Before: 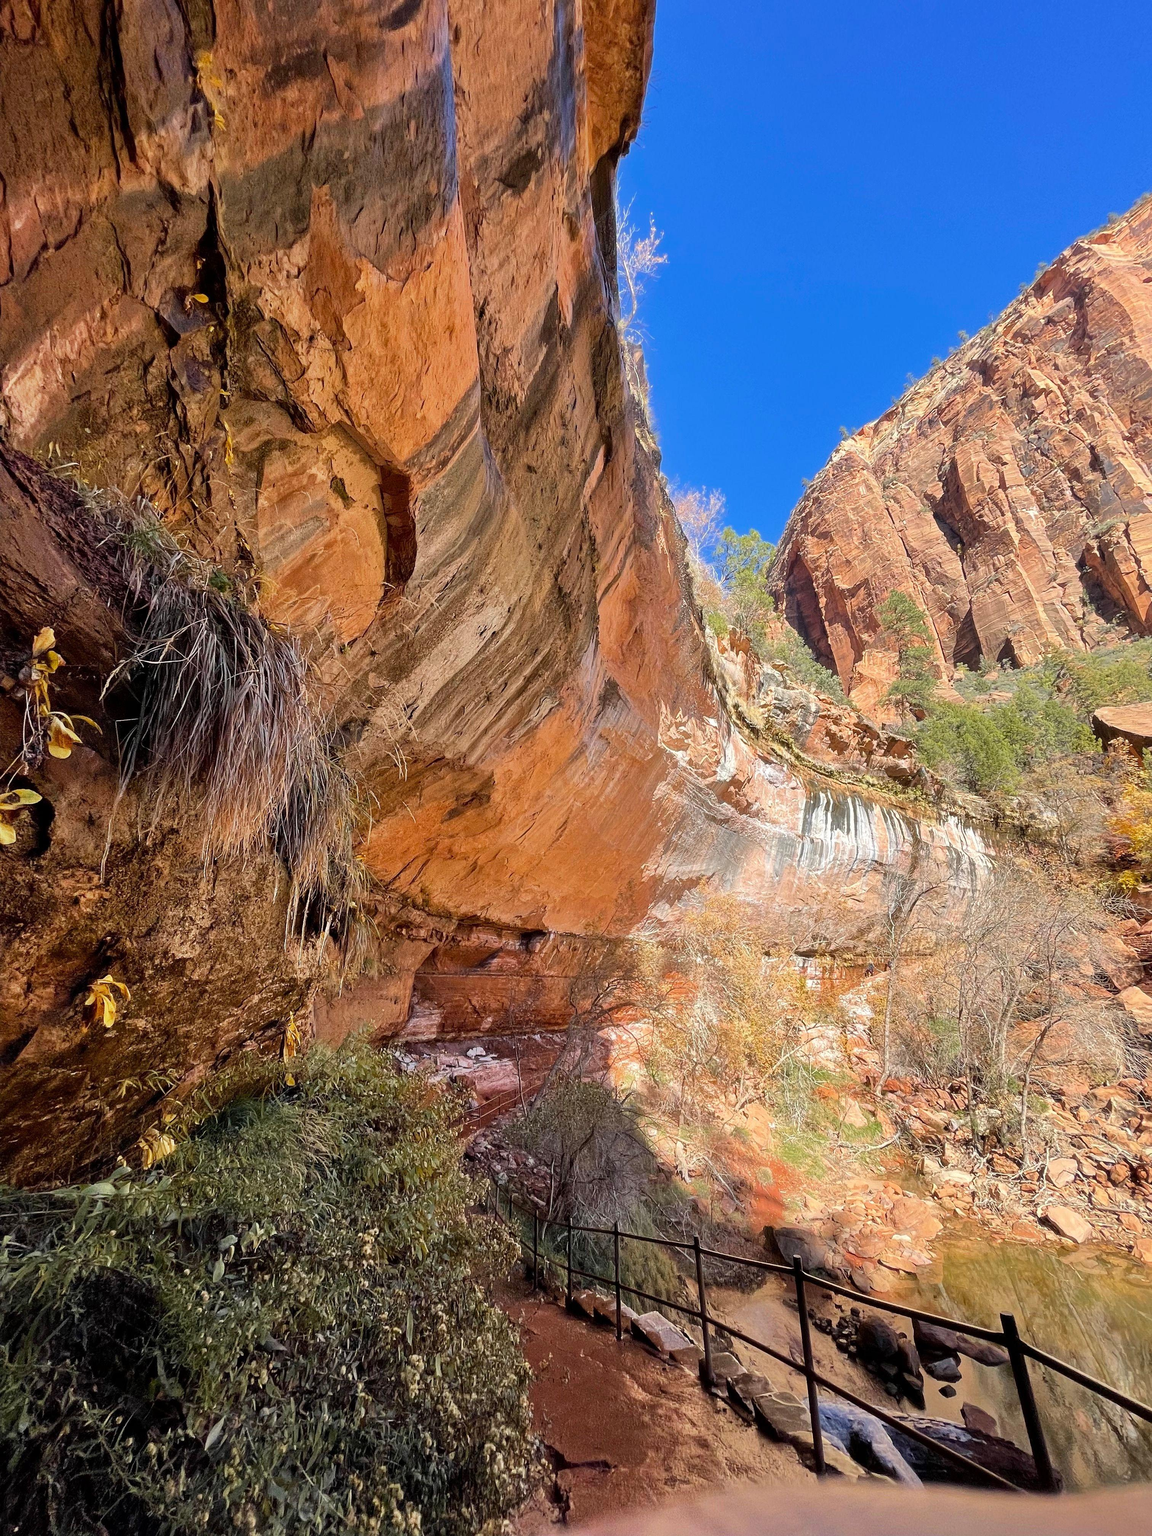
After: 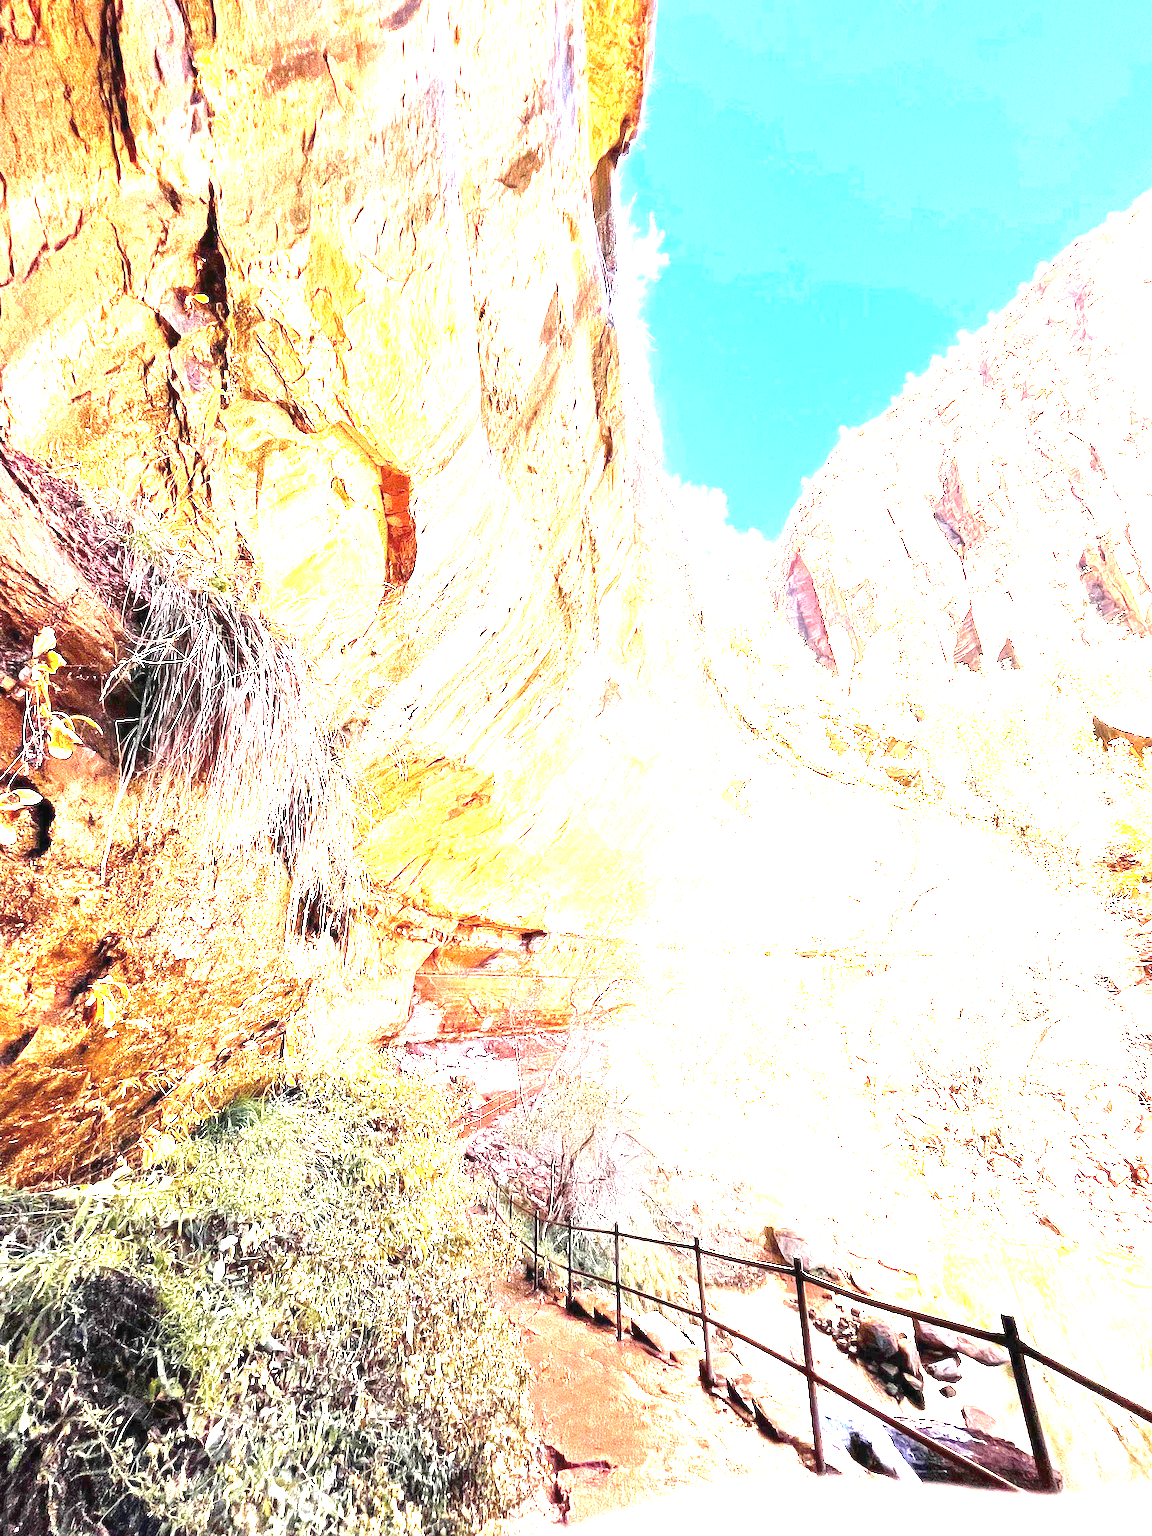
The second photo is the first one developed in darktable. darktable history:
exposure: black level correction 0, exposure 3.959 EV, compensate highlight preservation false
